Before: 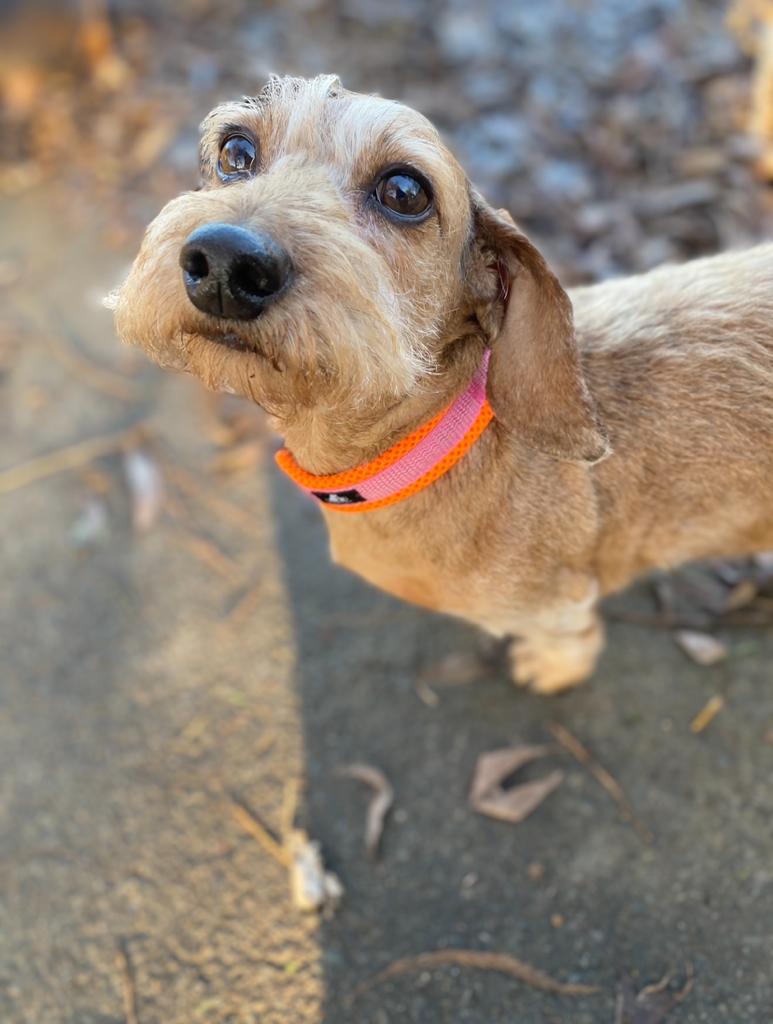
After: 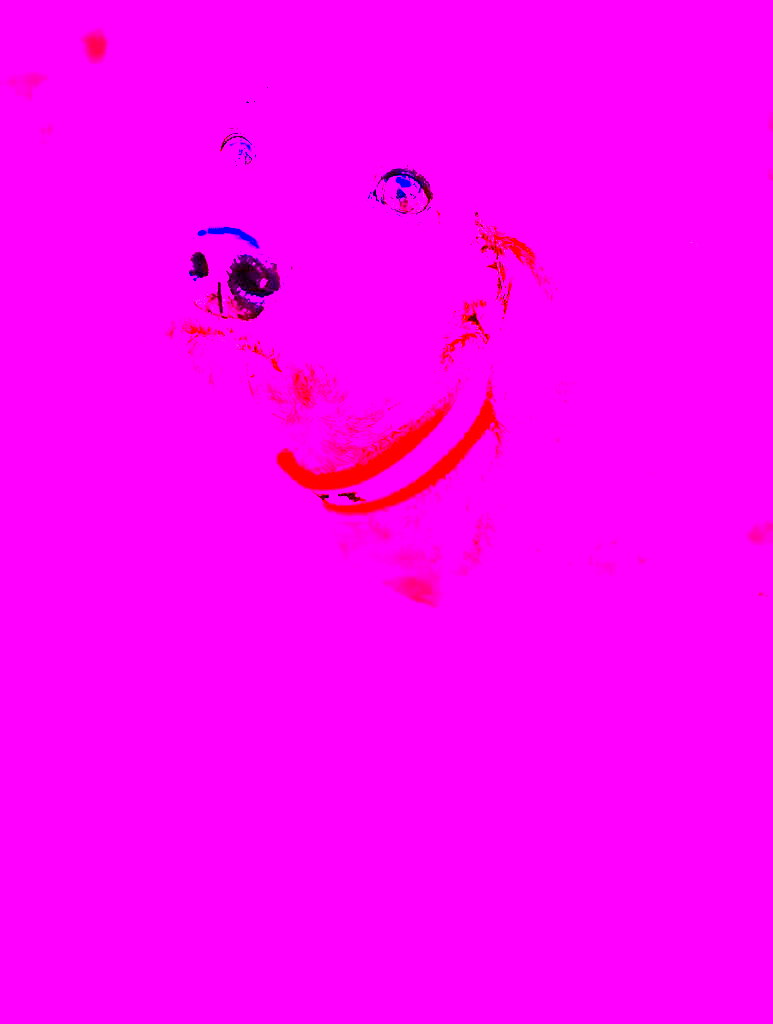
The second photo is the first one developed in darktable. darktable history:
shadows and highlights: shadows 75, highlights -25, soften with gaussian
white balance: red 8, blue 8
sharpen: on, module defaults
color zones: curves: ch0 [(0.25, 0.5) (0.347, 0.092) (0.75, 0.5)]; ch1 [(0.25, 0.5) (0.33, 0.51) (0.75, 0.5)]
color balance rgb: linear chroma grading › global chroma 15%, perceptual saturation grading › global saturation 30%
